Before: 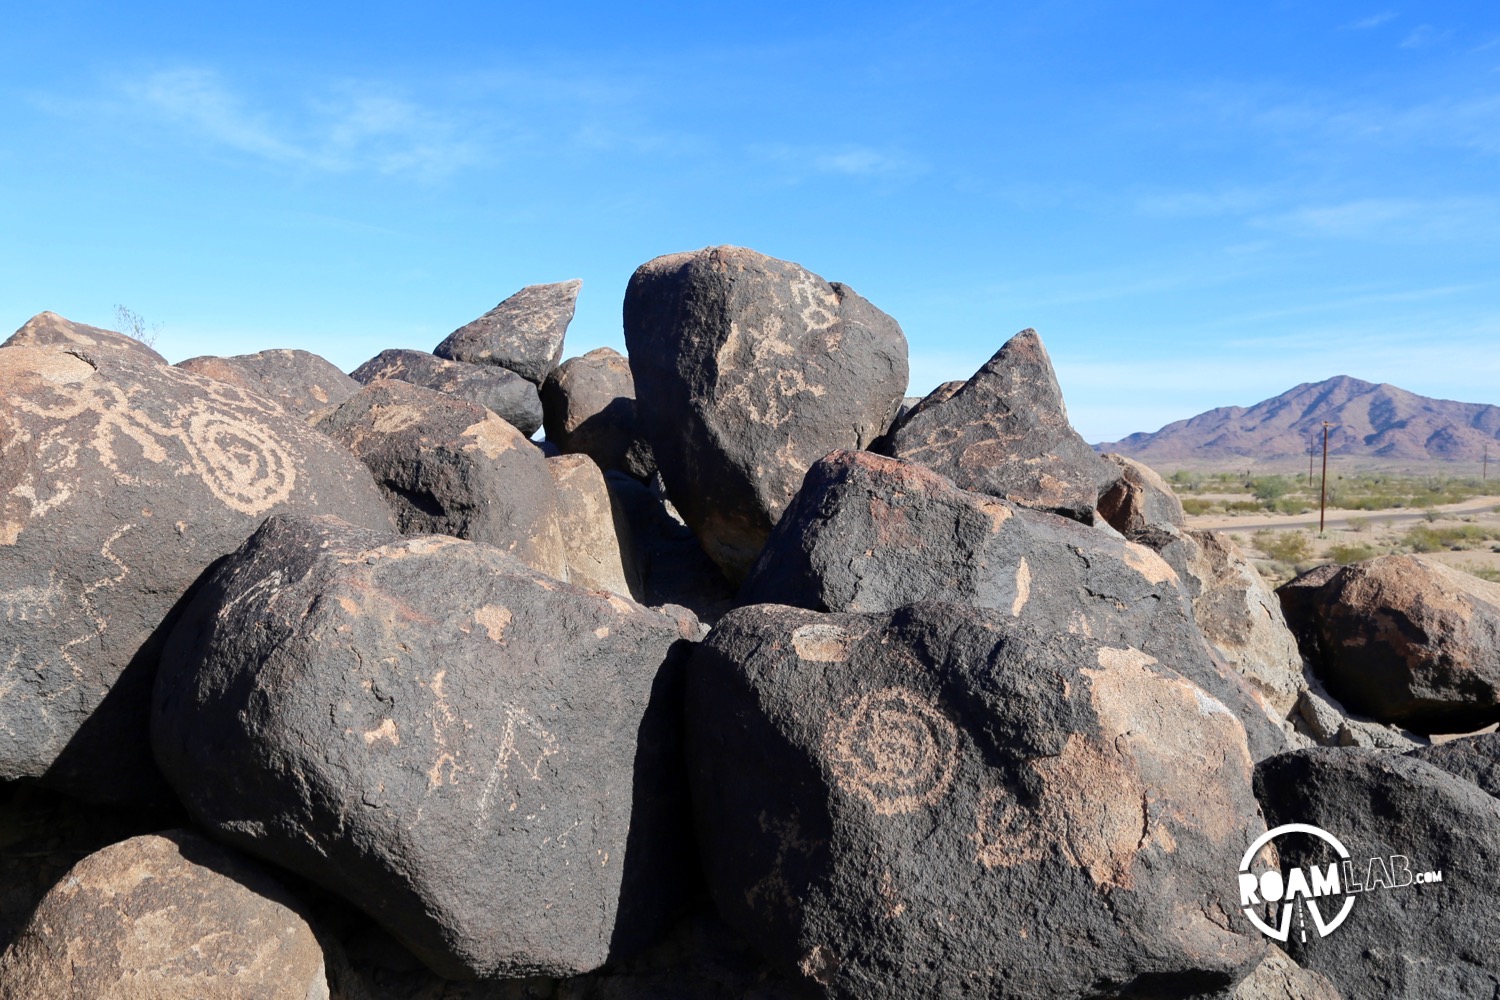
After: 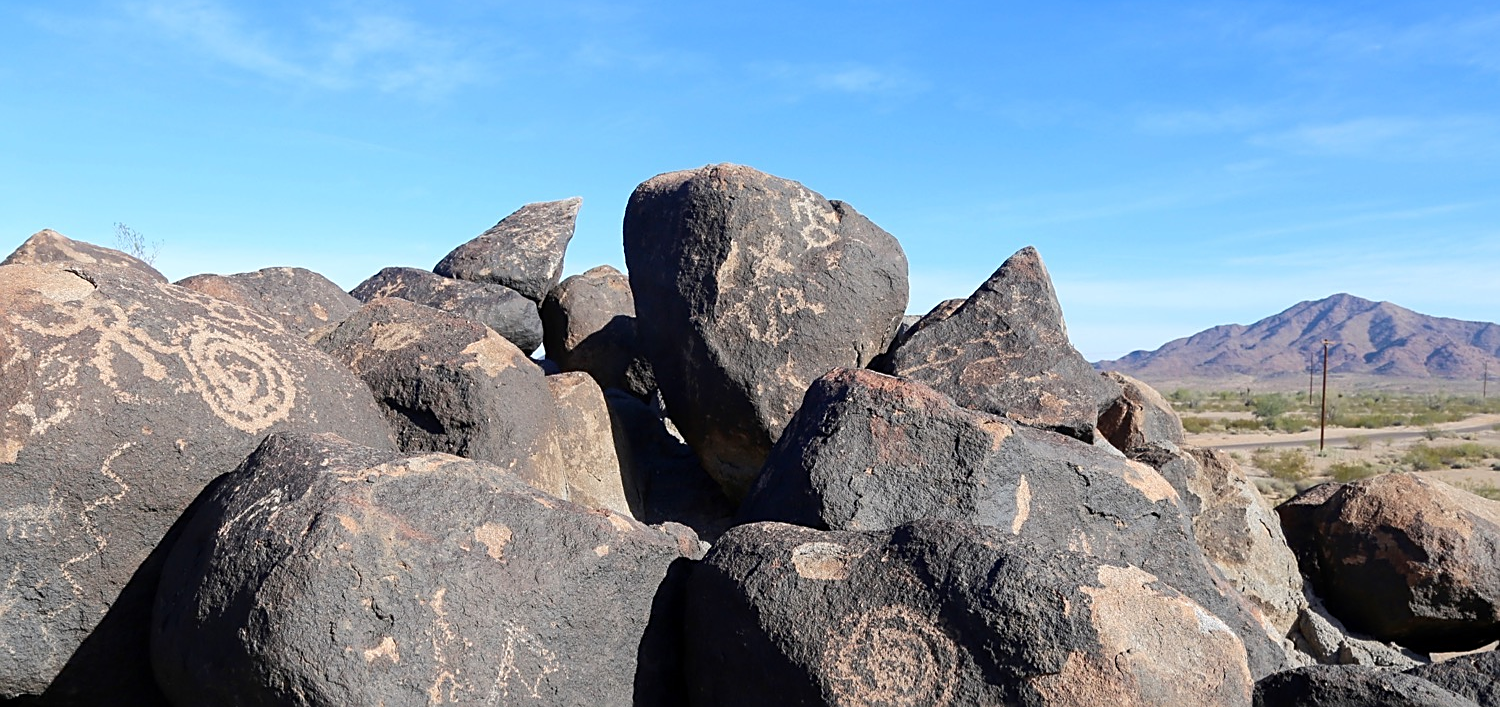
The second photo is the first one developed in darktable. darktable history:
sharpen: on, module defaults
crop and rotate: top 8.293%, bottom 20.996%
